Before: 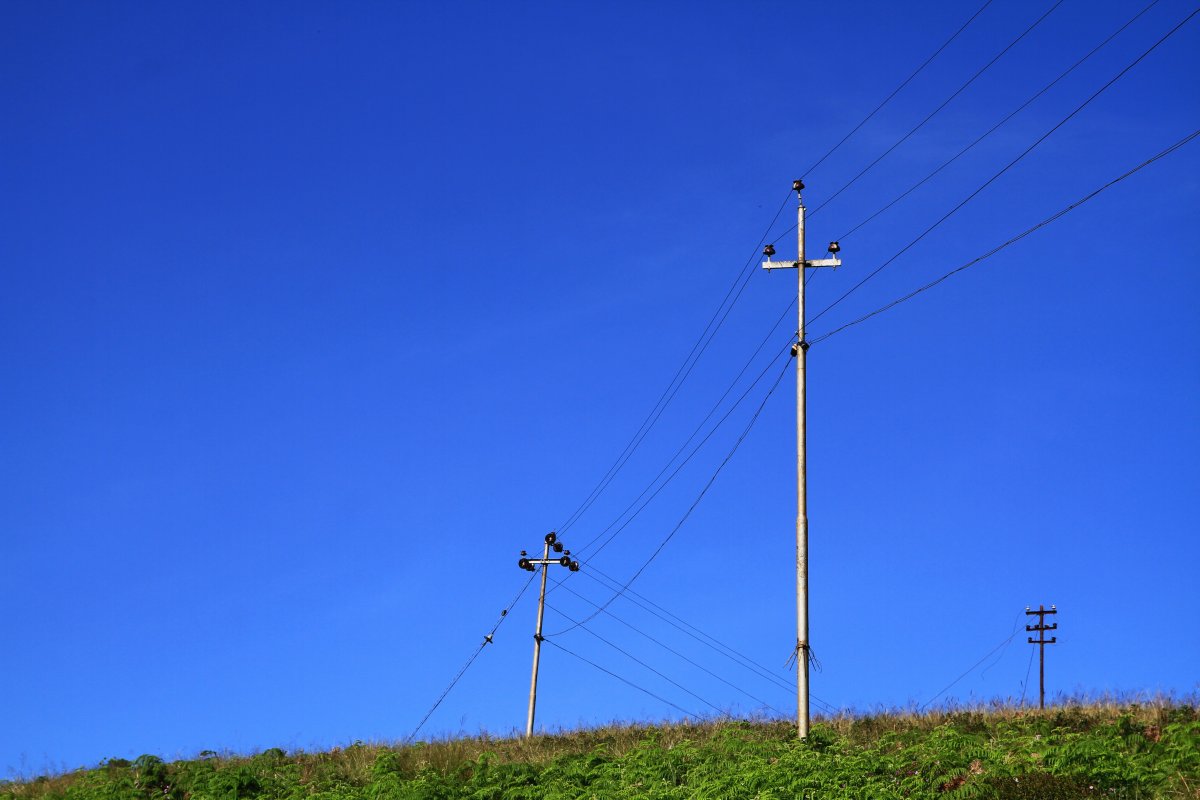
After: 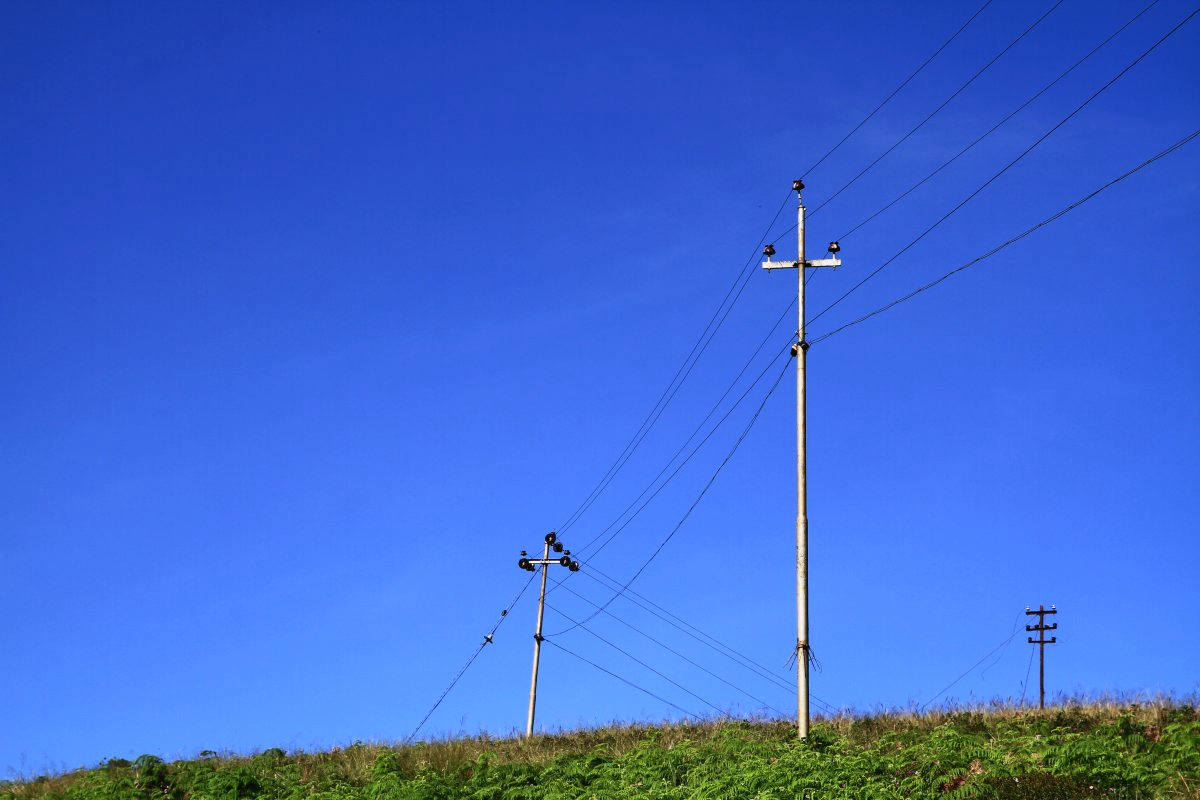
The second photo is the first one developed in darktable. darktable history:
contrast brightness saturation: contrast 0.152, brightness 0.05
